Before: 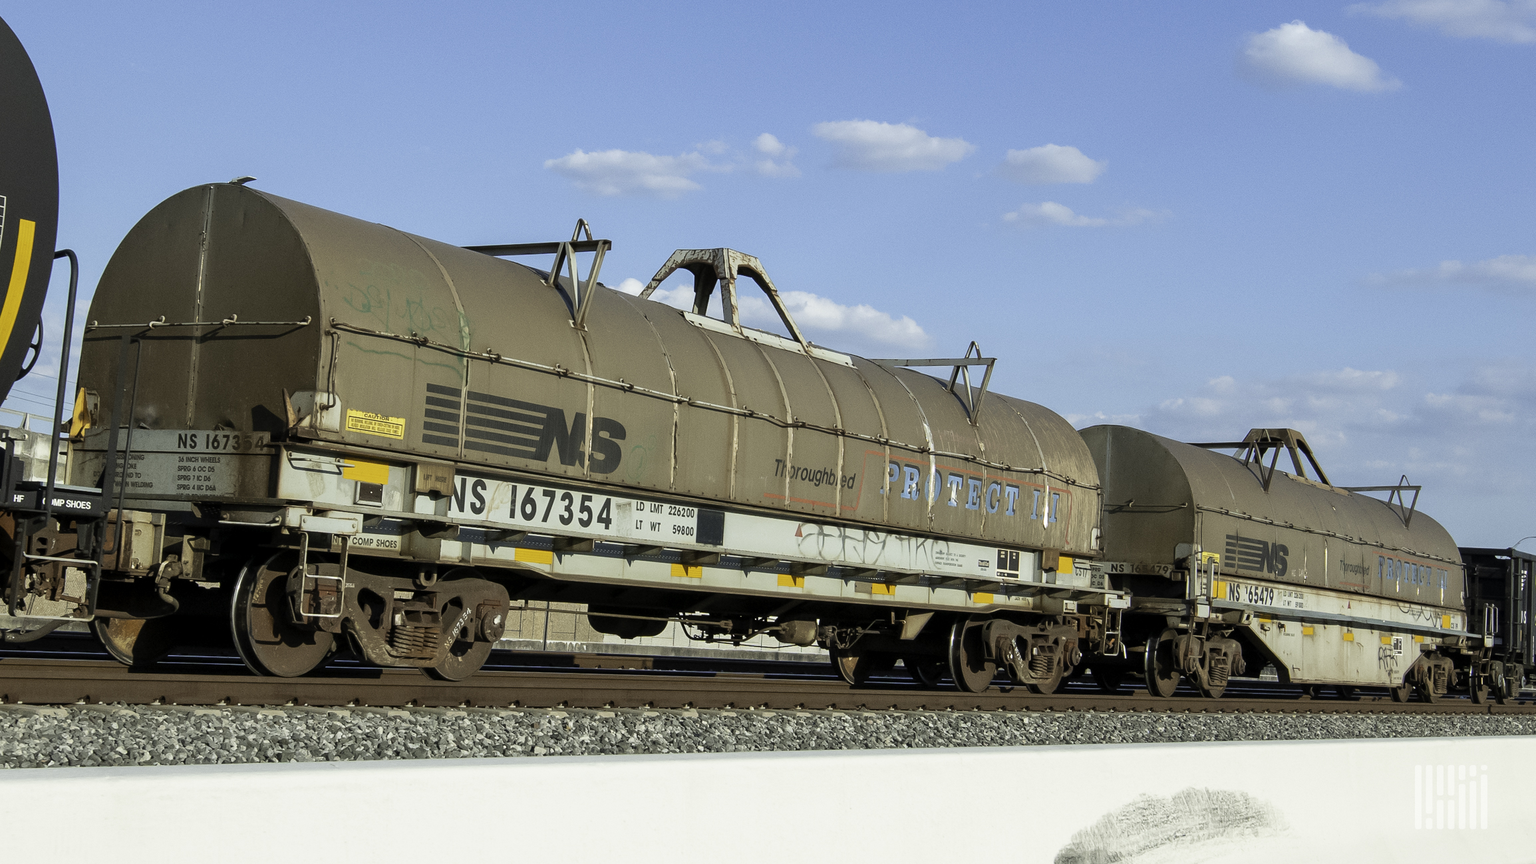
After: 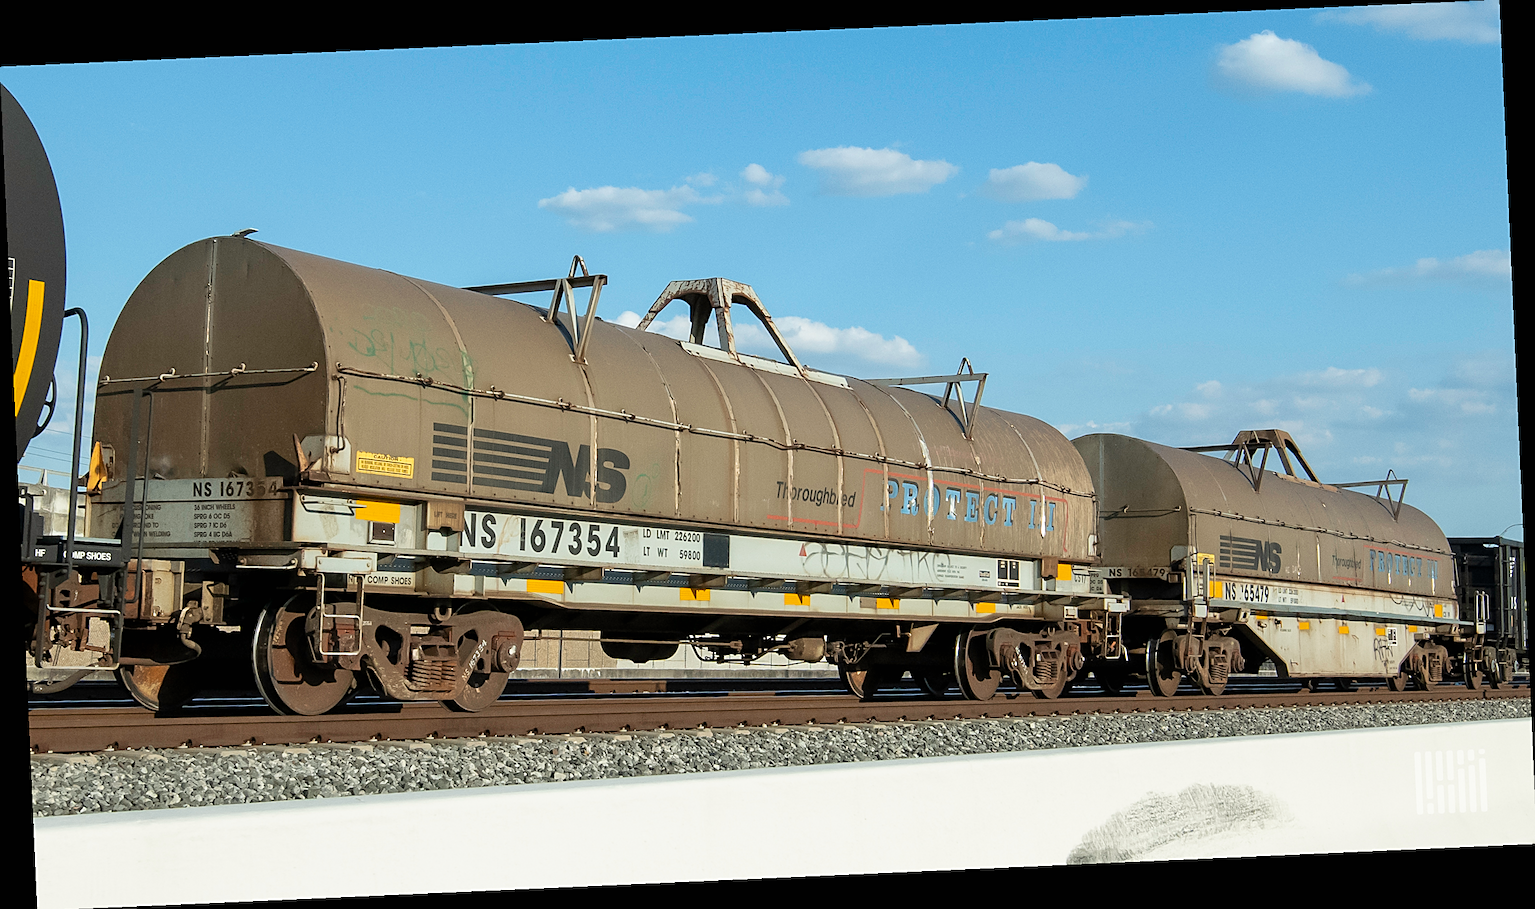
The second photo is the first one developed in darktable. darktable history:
exposure: black level correction 0, compensate exposure bias true, compensate highlight preservation false
sharpen: on, module defaults
rotate and perspective: rotation -2.56°, automatic cropping off
